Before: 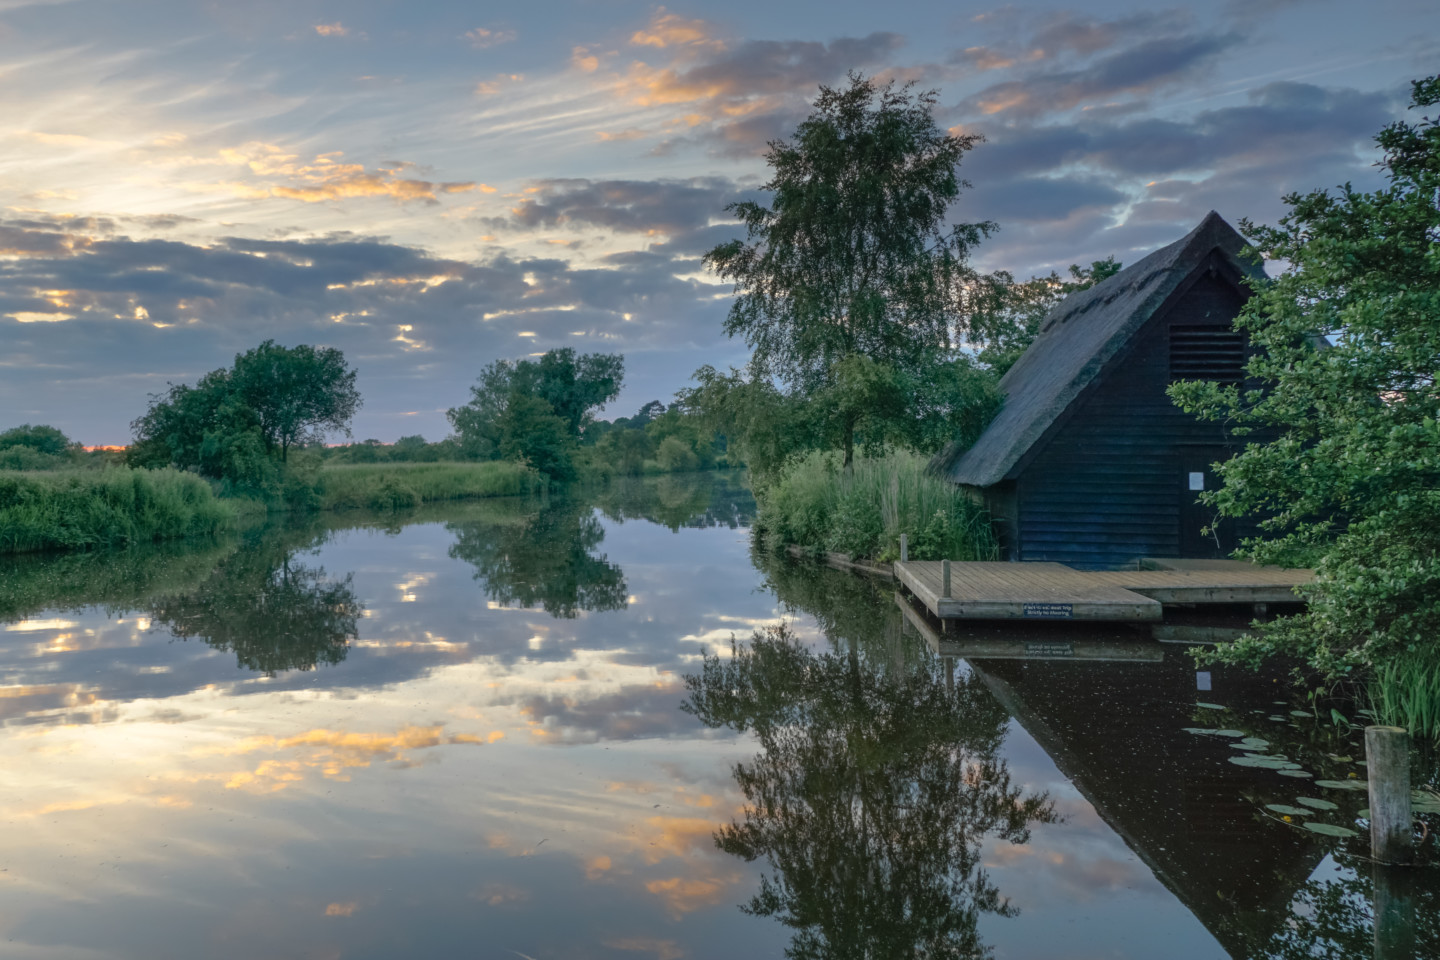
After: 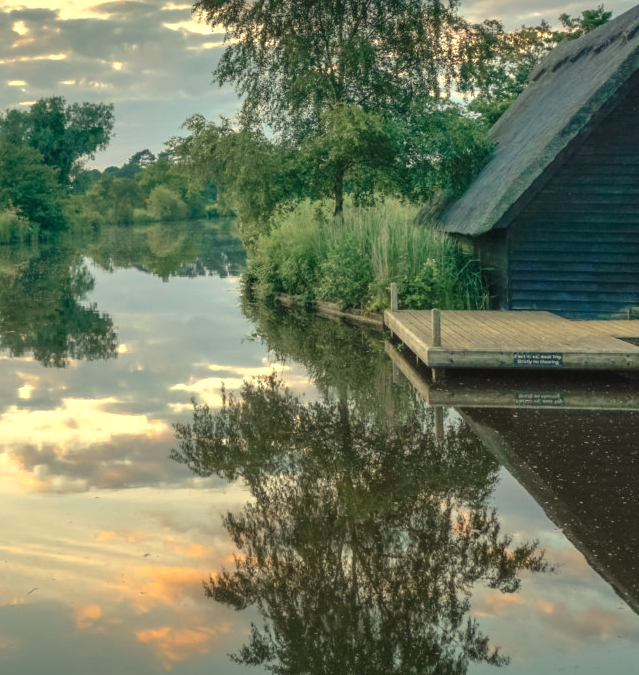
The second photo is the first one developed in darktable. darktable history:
shadows and highlights: shadows 37.27, highlights -28.18, soften with gaussian
exposure: exposure 0.766 EV, compensate highlight preservation false
white balance: red 1.08, blue 0.791
crop: left 35.432%, top 26.233%, right 20.145%, bottom 3.432%
